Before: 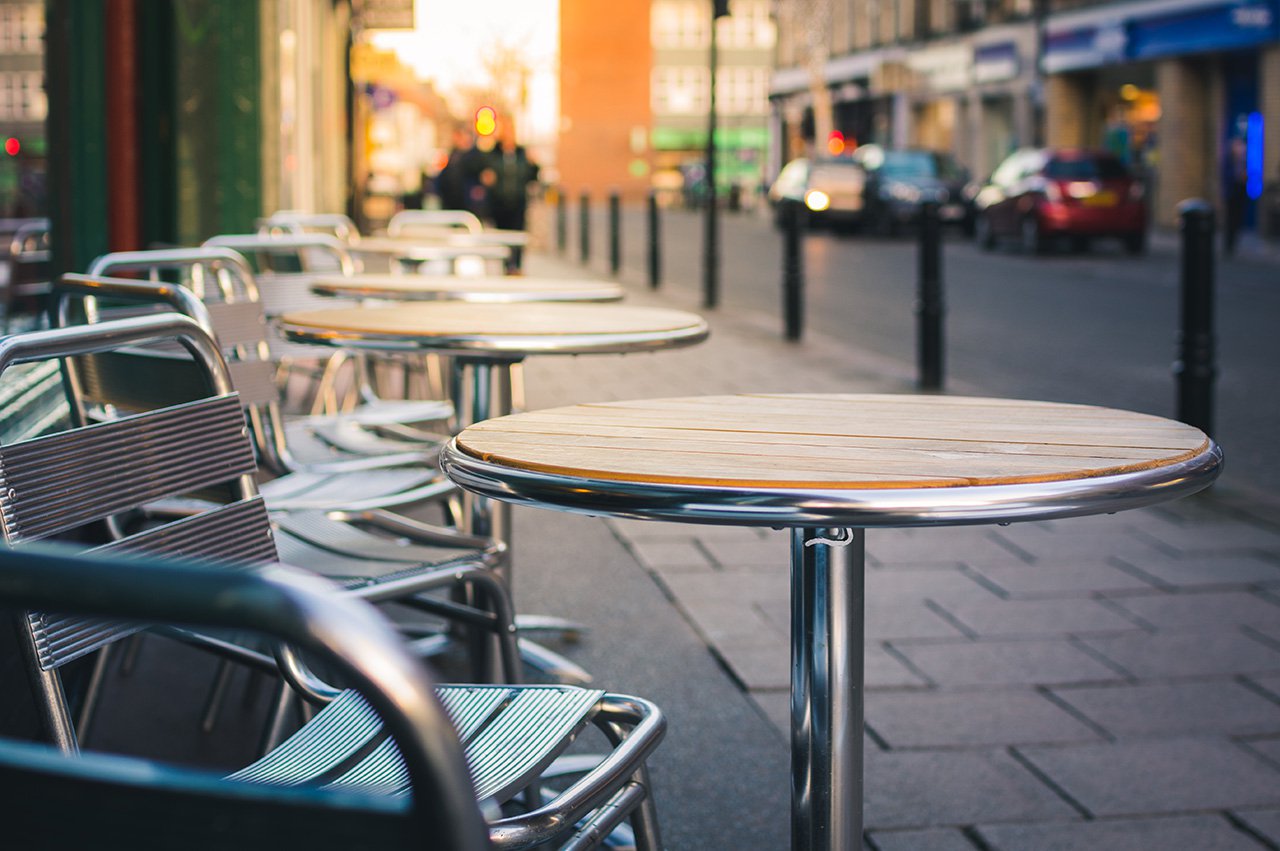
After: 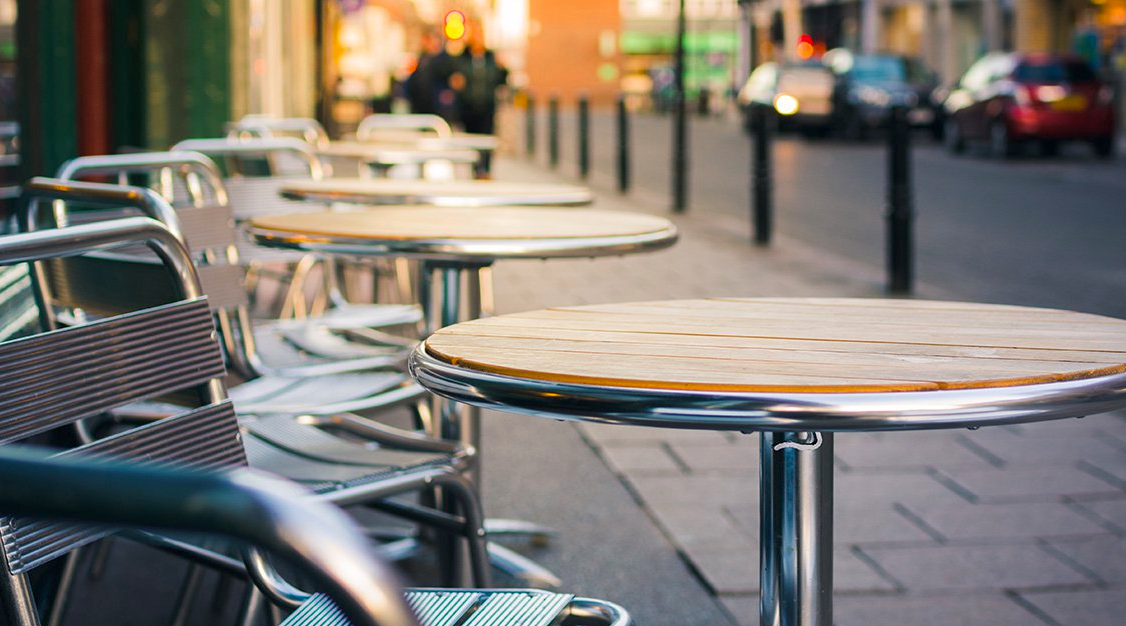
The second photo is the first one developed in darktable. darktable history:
exposure: black level correction 0.005, exposure 0.014 EV, compensate highlight preservation false
color balance rgb: shadows fall-off 101%, linear chroma grading › mid-tones 7.63%, perceptual saturation grading › mid-tones 11.68%, mask middle-gray fulcrum 22.45%, global vibrance 10.11%, saturation formula JzAzBz (2021)
crop and rotate: left 2.425%, top 11.305%, right 9.6%, bottom 15.08%
